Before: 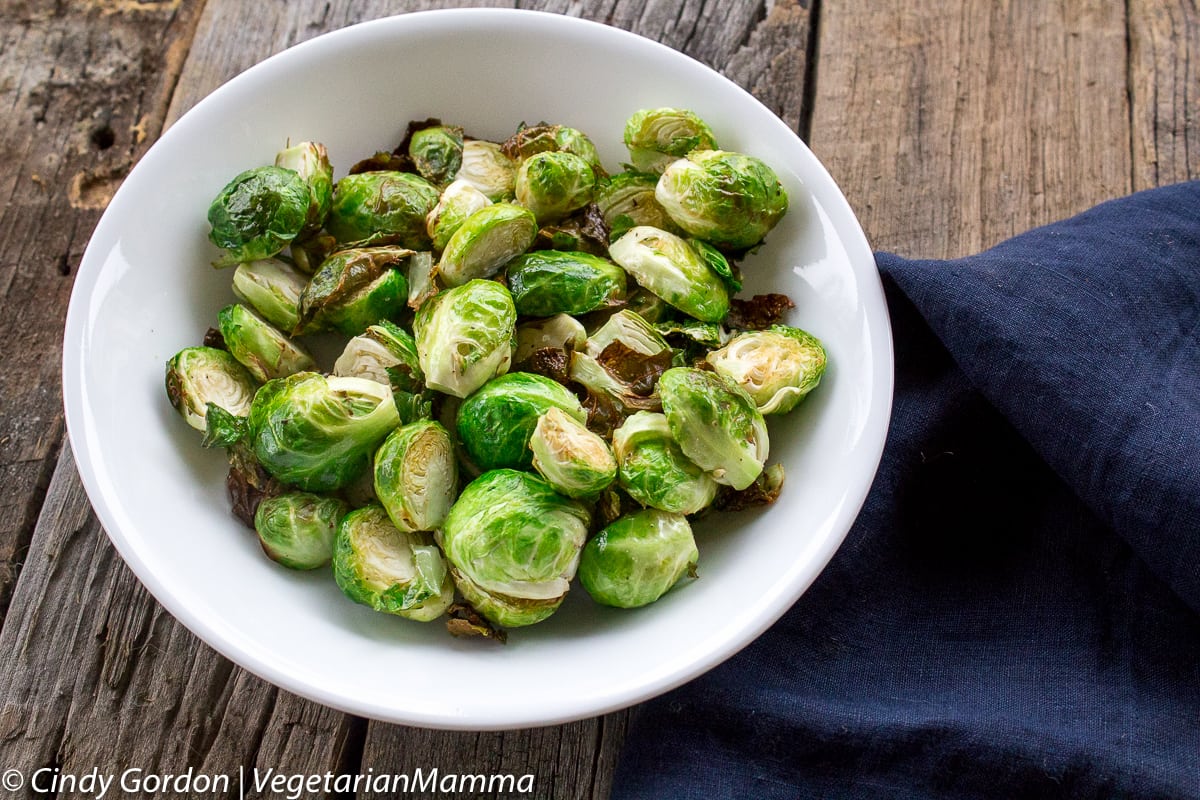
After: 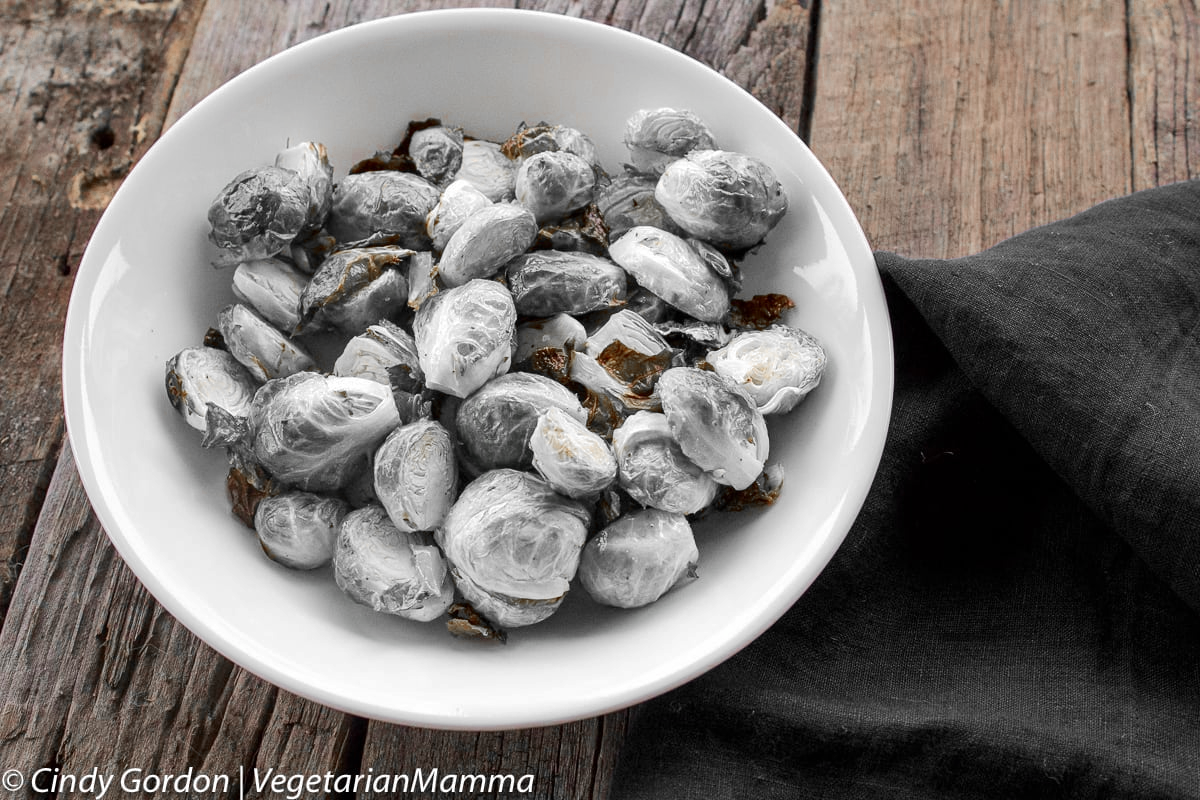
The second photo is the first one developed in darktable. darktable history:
color zones: curves: ch0 [(0, 0.497) (0.096, 0.361) (0.221, 0.538) (0.429, 0.5) (0.571, 0.5) (0.714, 0.5) (0.857, 0.5) (1, 0.497)]; ch1 [(0, 0.5) (0.143, 0.5) (0.257, -0.002) (0.429, 0.04) (0.571, -0.001) (0.714, -0.015) (0.857, 0.024) (1, 0.5)]
base curve: curves: ch0 [(0, 0) (0.235, 0.266) (0.503, 0.496) (0.786, 0.72) (1, 1)]
